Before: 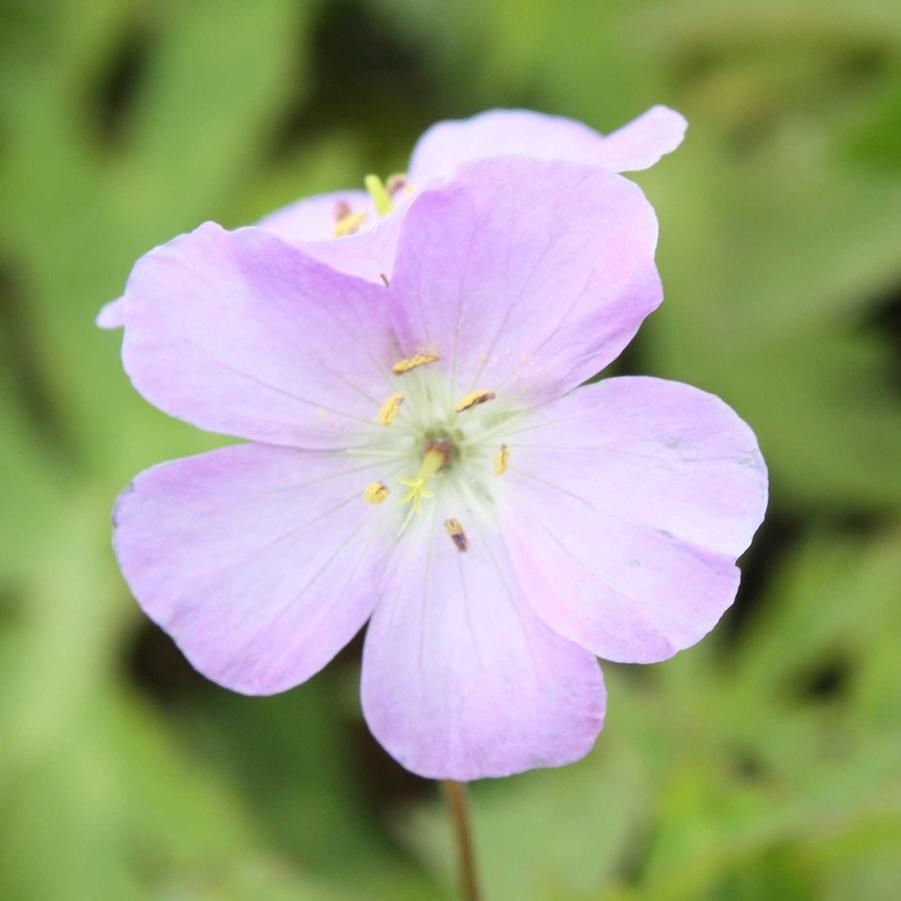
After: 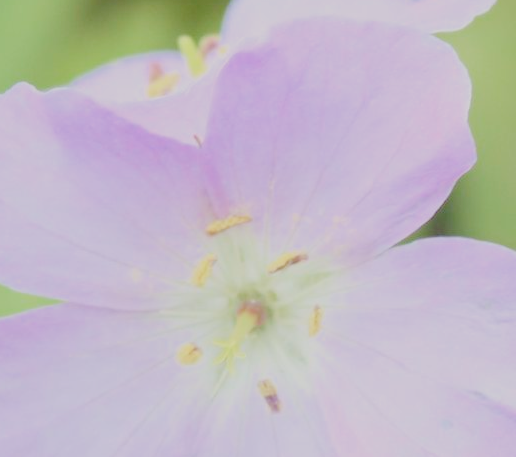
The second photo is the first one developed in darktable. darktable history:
filmic rgb: black relative exposure -15.89 EV, white relative exposure 7.94 EV, hardness 4.17, latitude 50.21%, contrast 0.515
crop: left 20.817%, top 15.518%, right 21.876%, bottom 33.657%
exposure: black level correction 0.001, exposure 1.868 EV, compensate highlight preservation false
